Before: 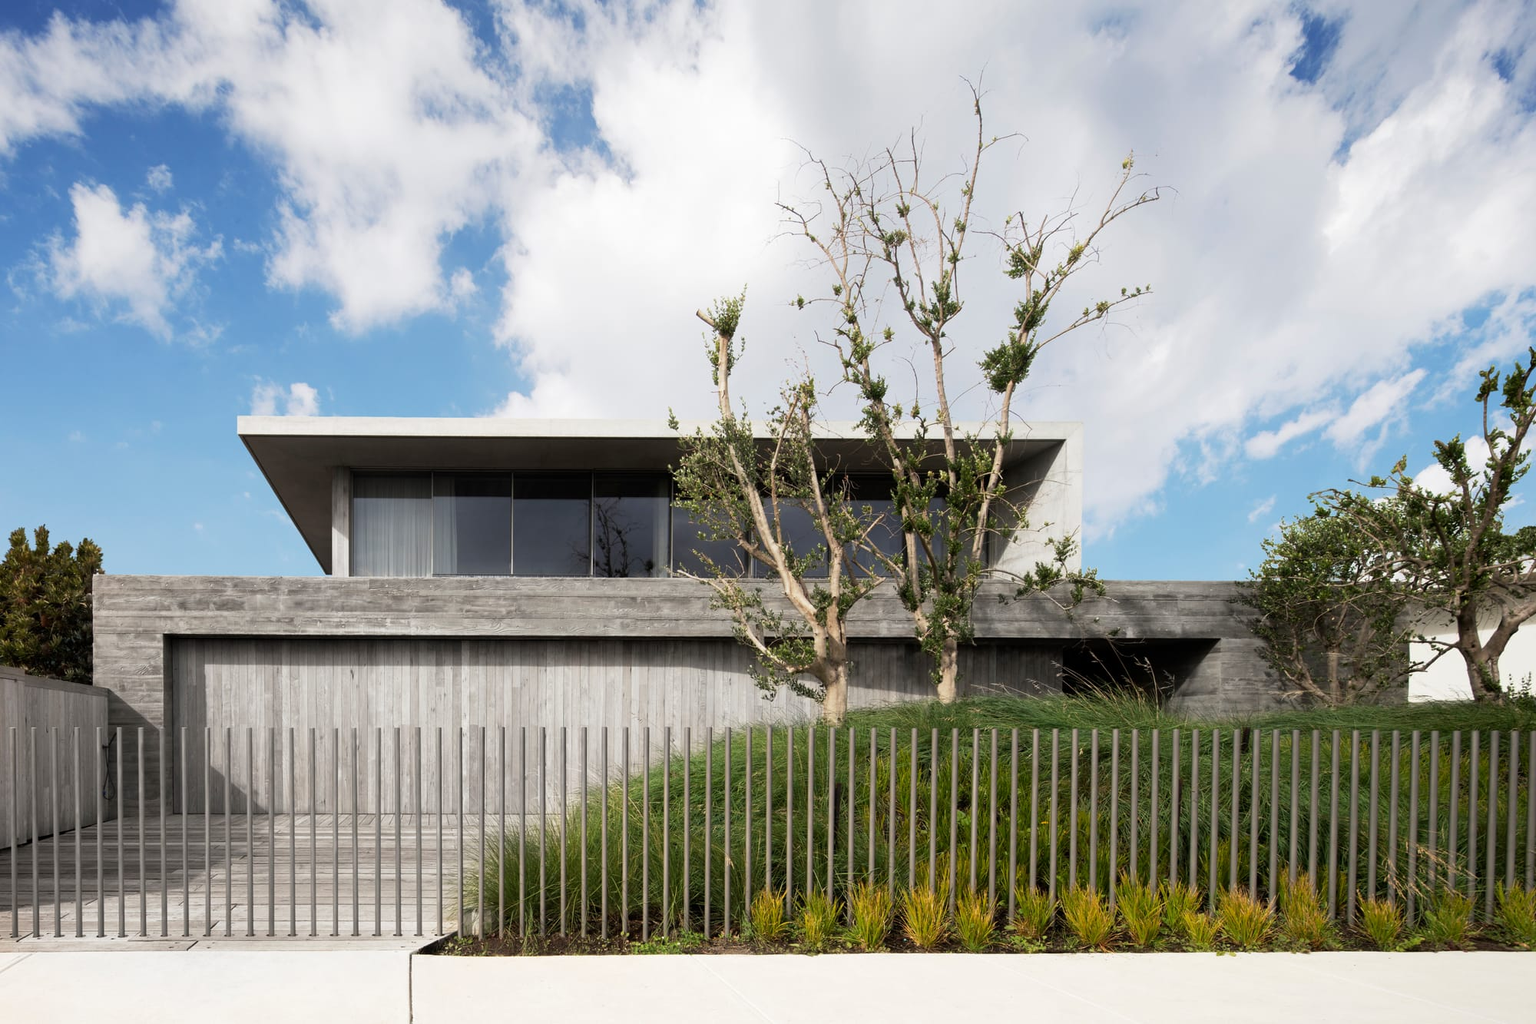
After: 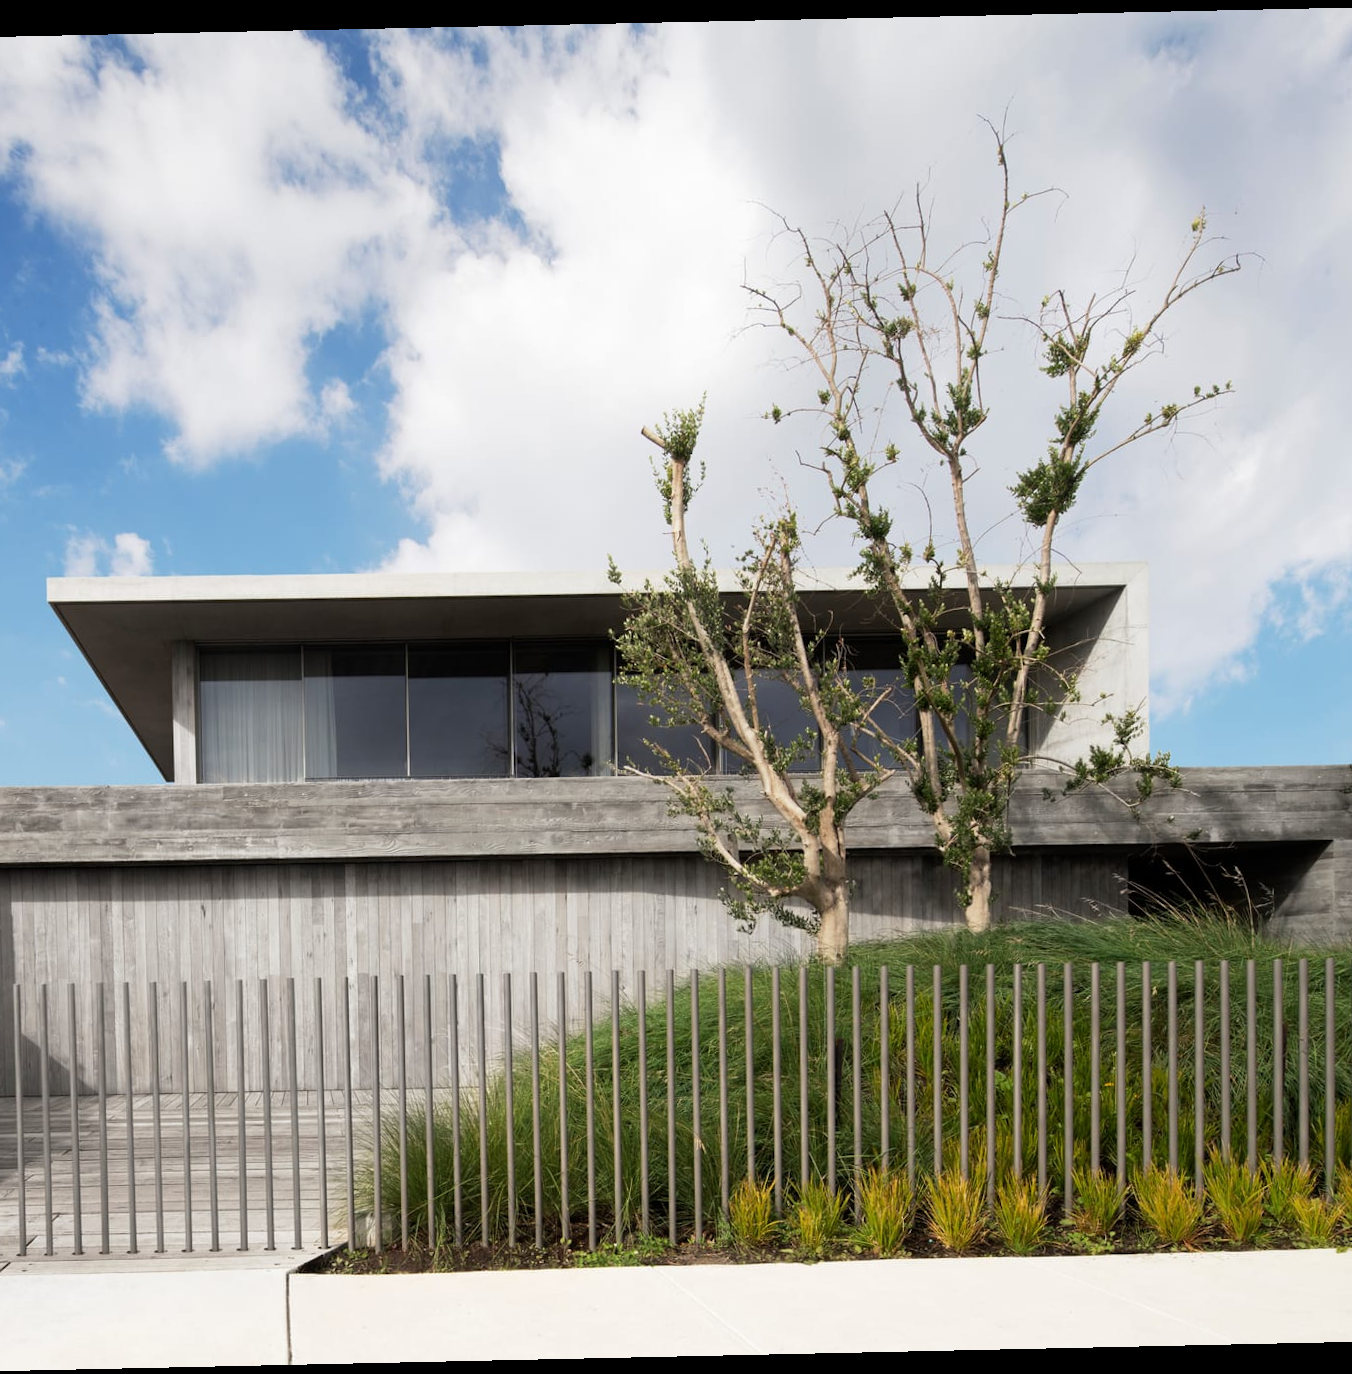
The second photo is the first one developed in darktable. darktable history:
rotate and perspective: rotation -1.24°, automatic cropping off
crop and rotate: left 13.537%, right 19.796%
